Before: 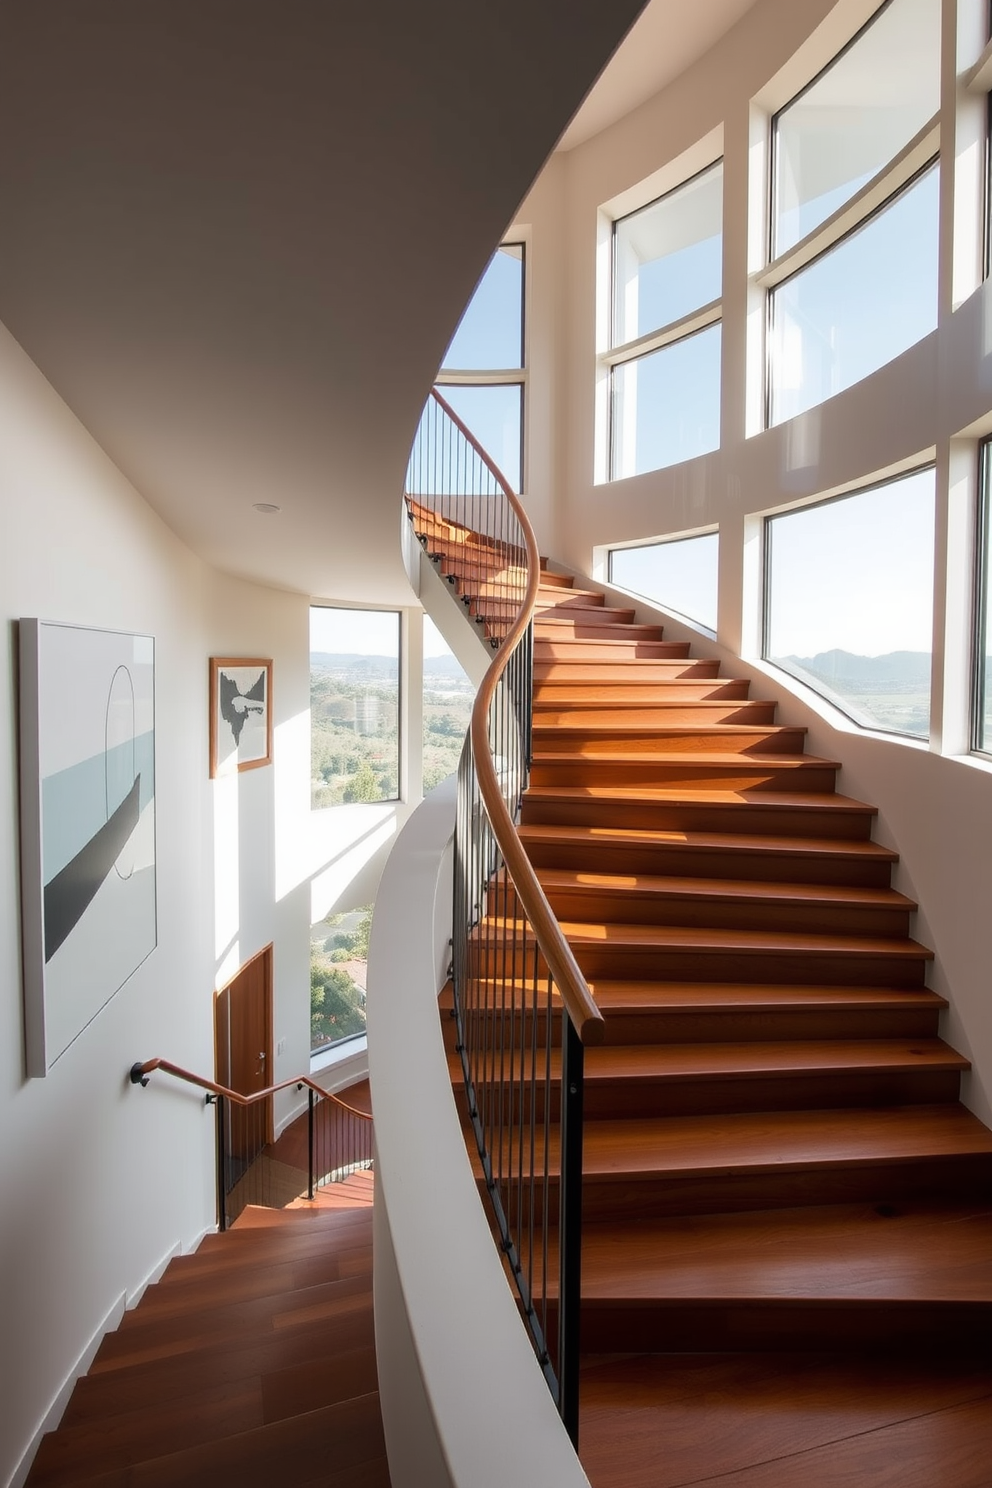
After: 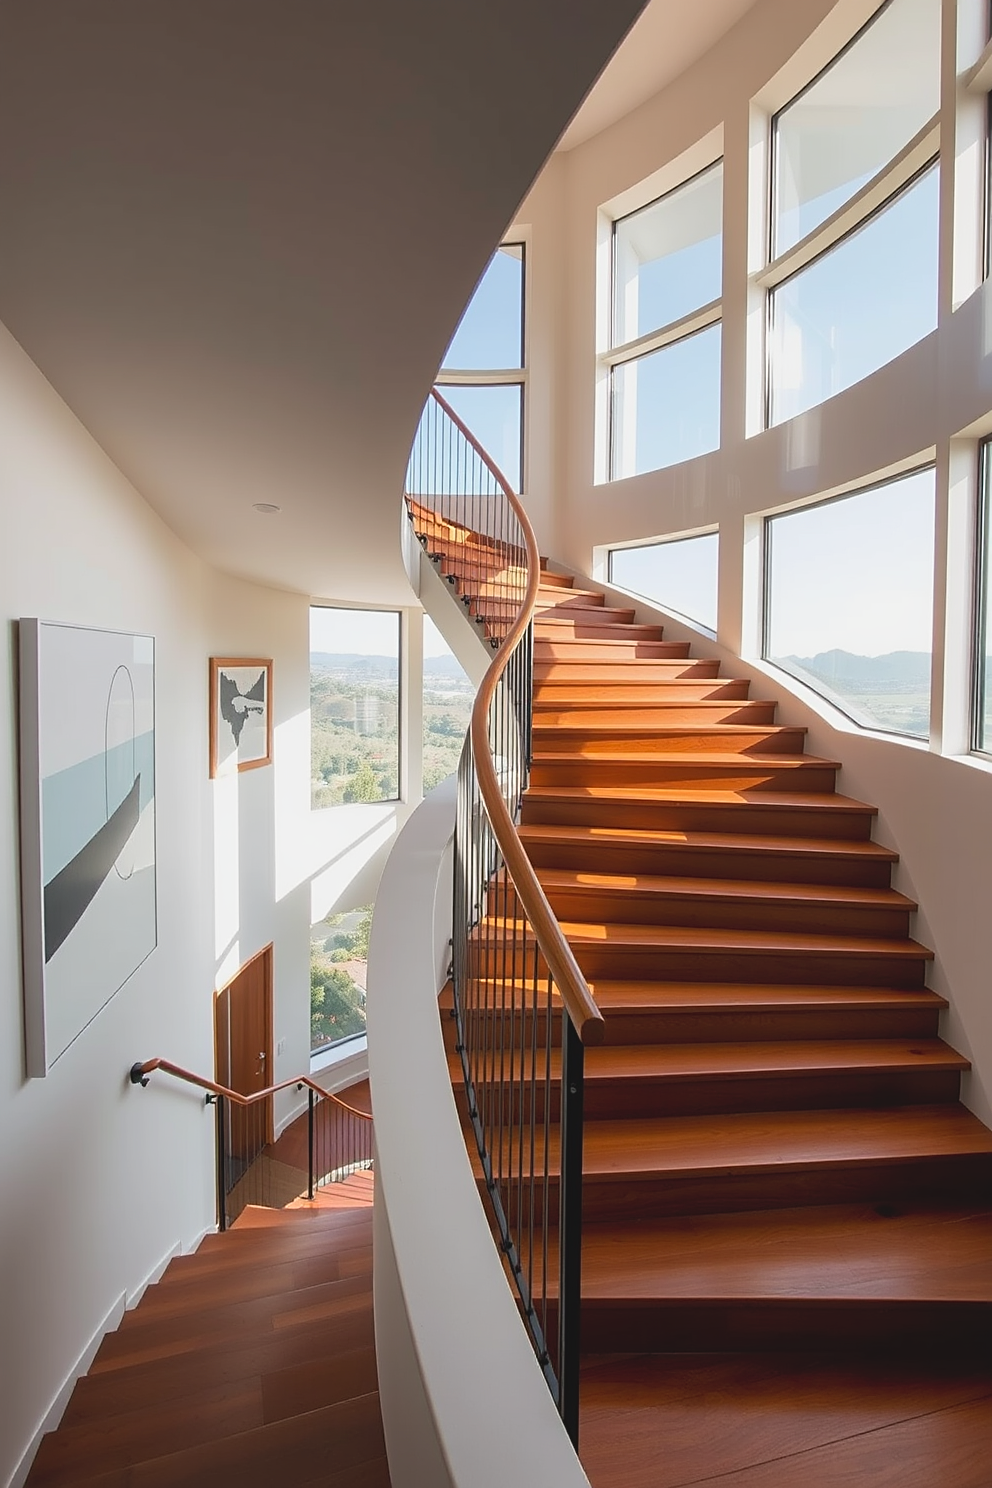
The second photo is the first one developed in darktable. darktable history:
sharpen: on, module defaults
contrast brightness saturation: contrast -0.1, brightness 0.05, saturation 0.08
